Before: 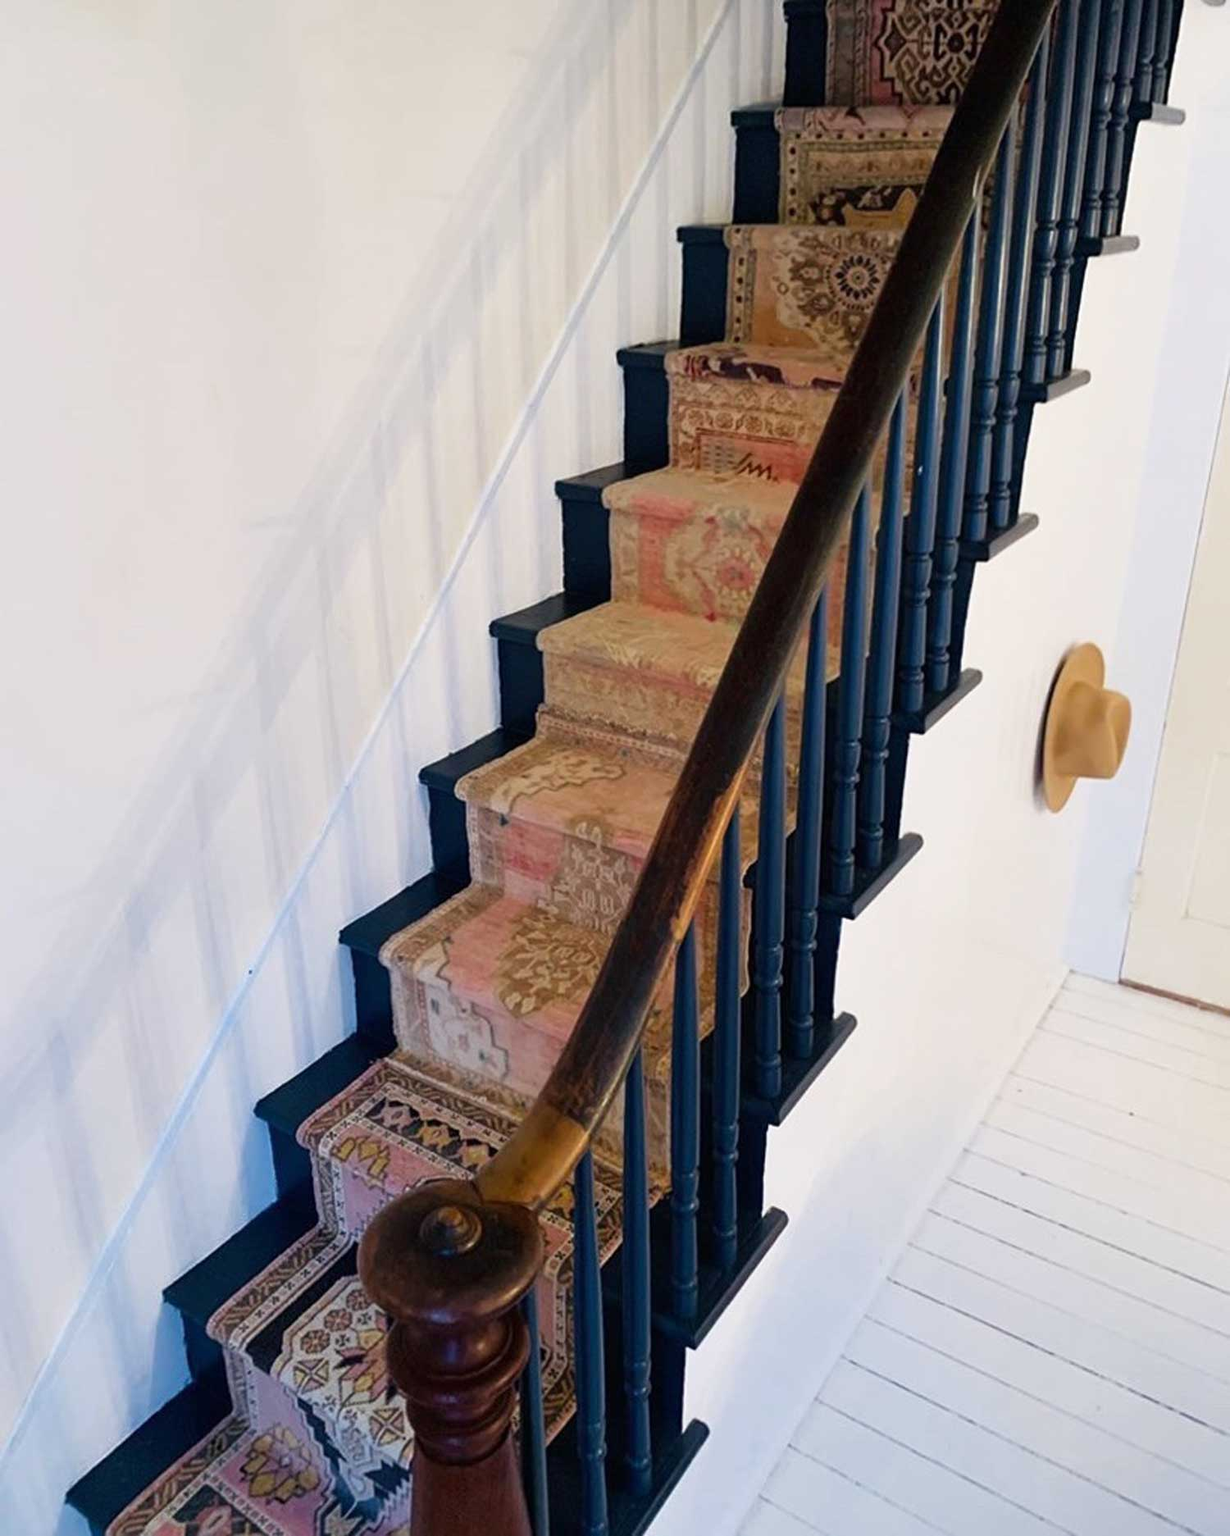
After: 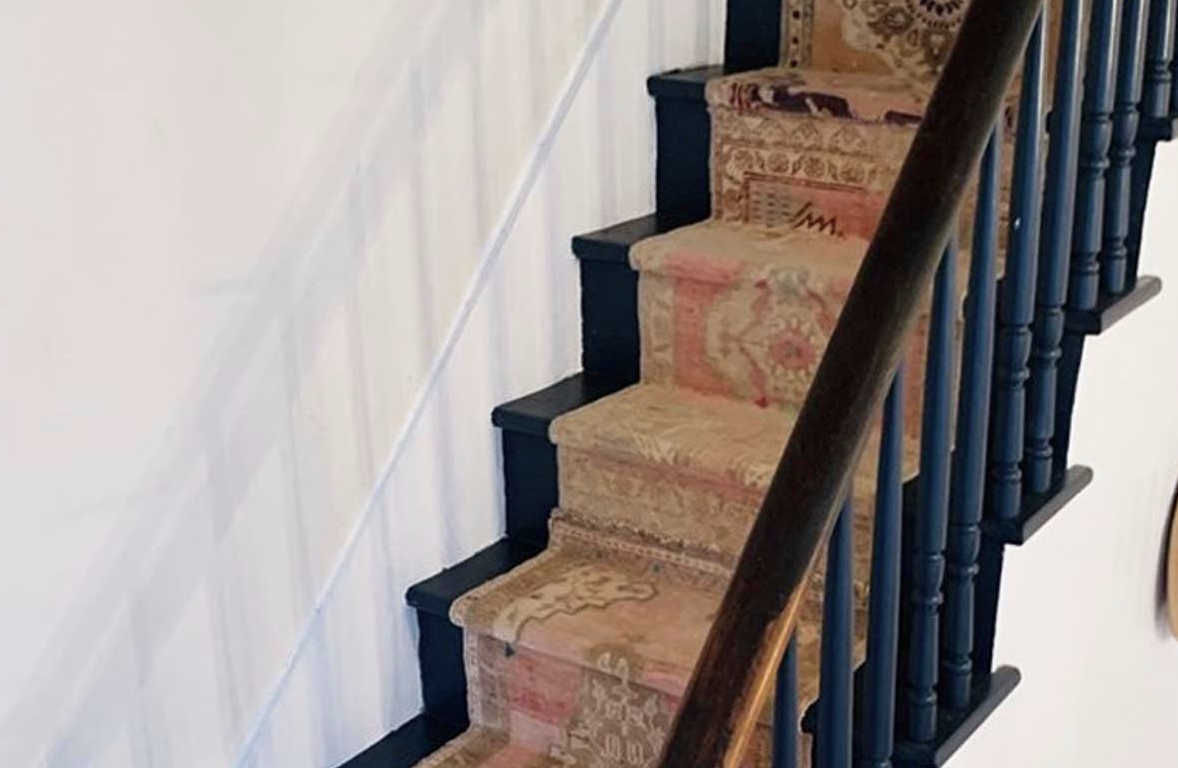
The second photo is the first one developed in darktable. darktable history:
crop: left 7.024%, top 18.72%, right 14.386%, bottom 40.227%
color correction: highlights b* -0.016, saturation 0.799
